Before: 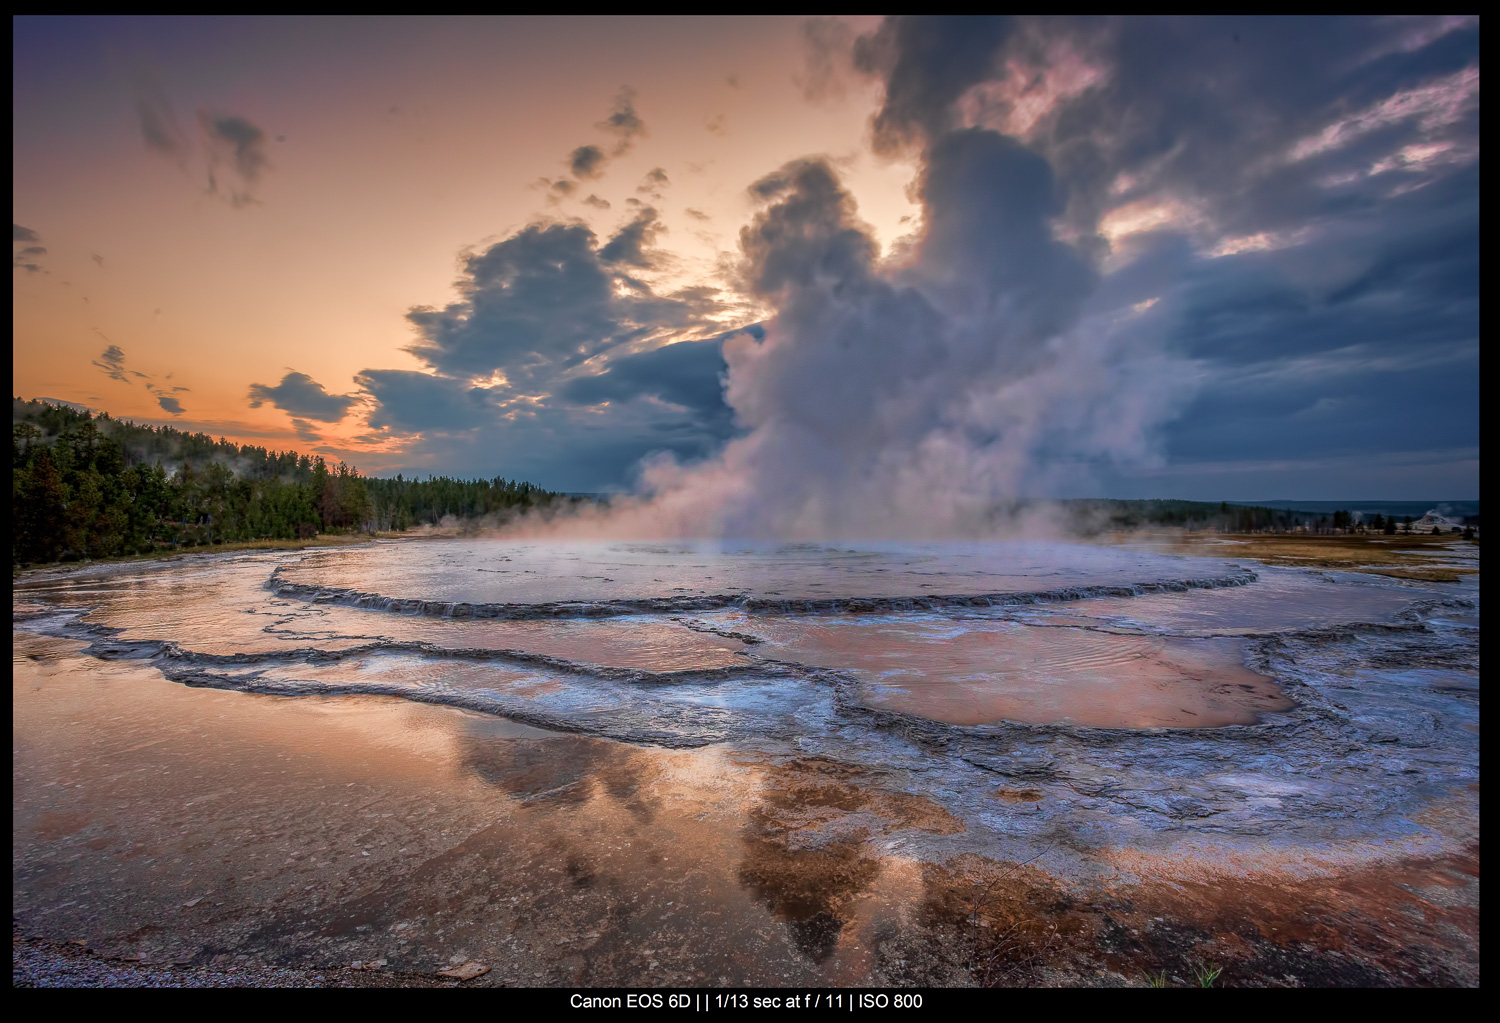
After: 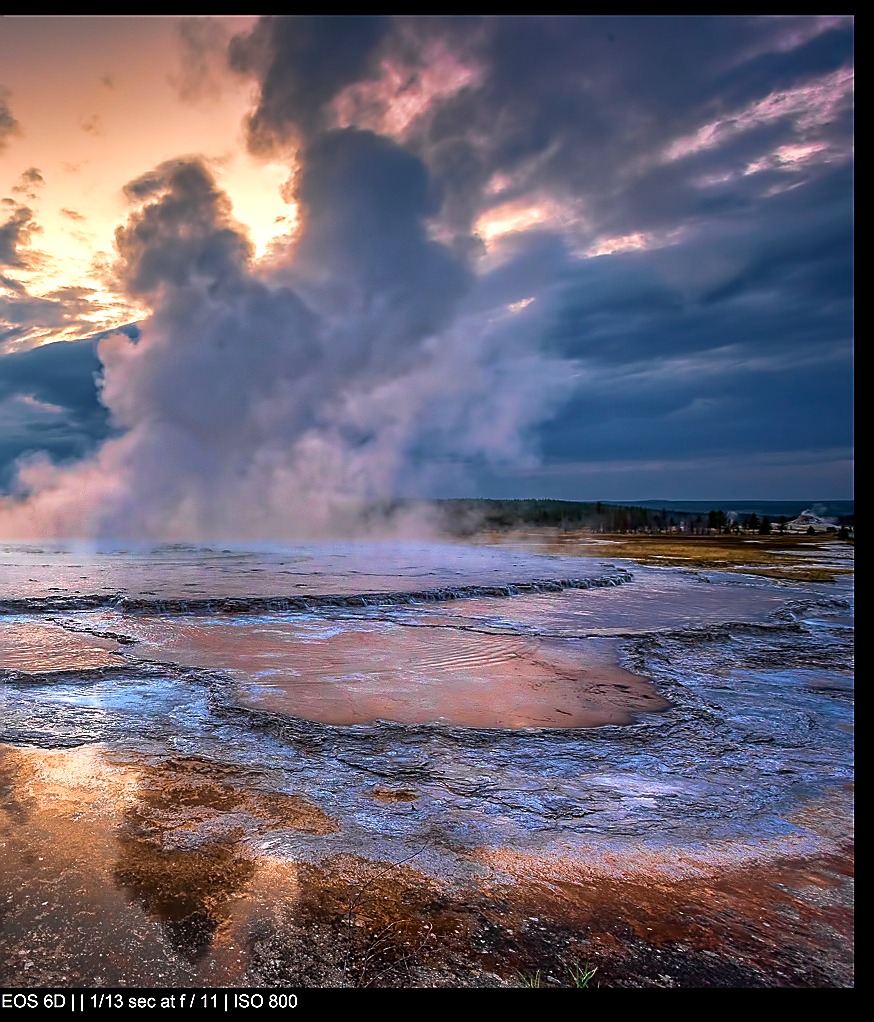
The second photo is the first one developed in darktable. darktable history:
color balance rgb: highlights gain › chroma 0.284%, highlights gain › hue 332.87°, perceptual saturation grading › global saturation 30.842%, perceptual brilliance grading › global brilliance -4.231%, perceptual brilliance grading › highlights 23.713%, perceptual brilliance grading › mid-tones 7.294%, perceptual brilliance grading › shadows -4.702%
crop: left 41.688%
sharpen: radius 1.355, amount 1.234, threshold 0.667
